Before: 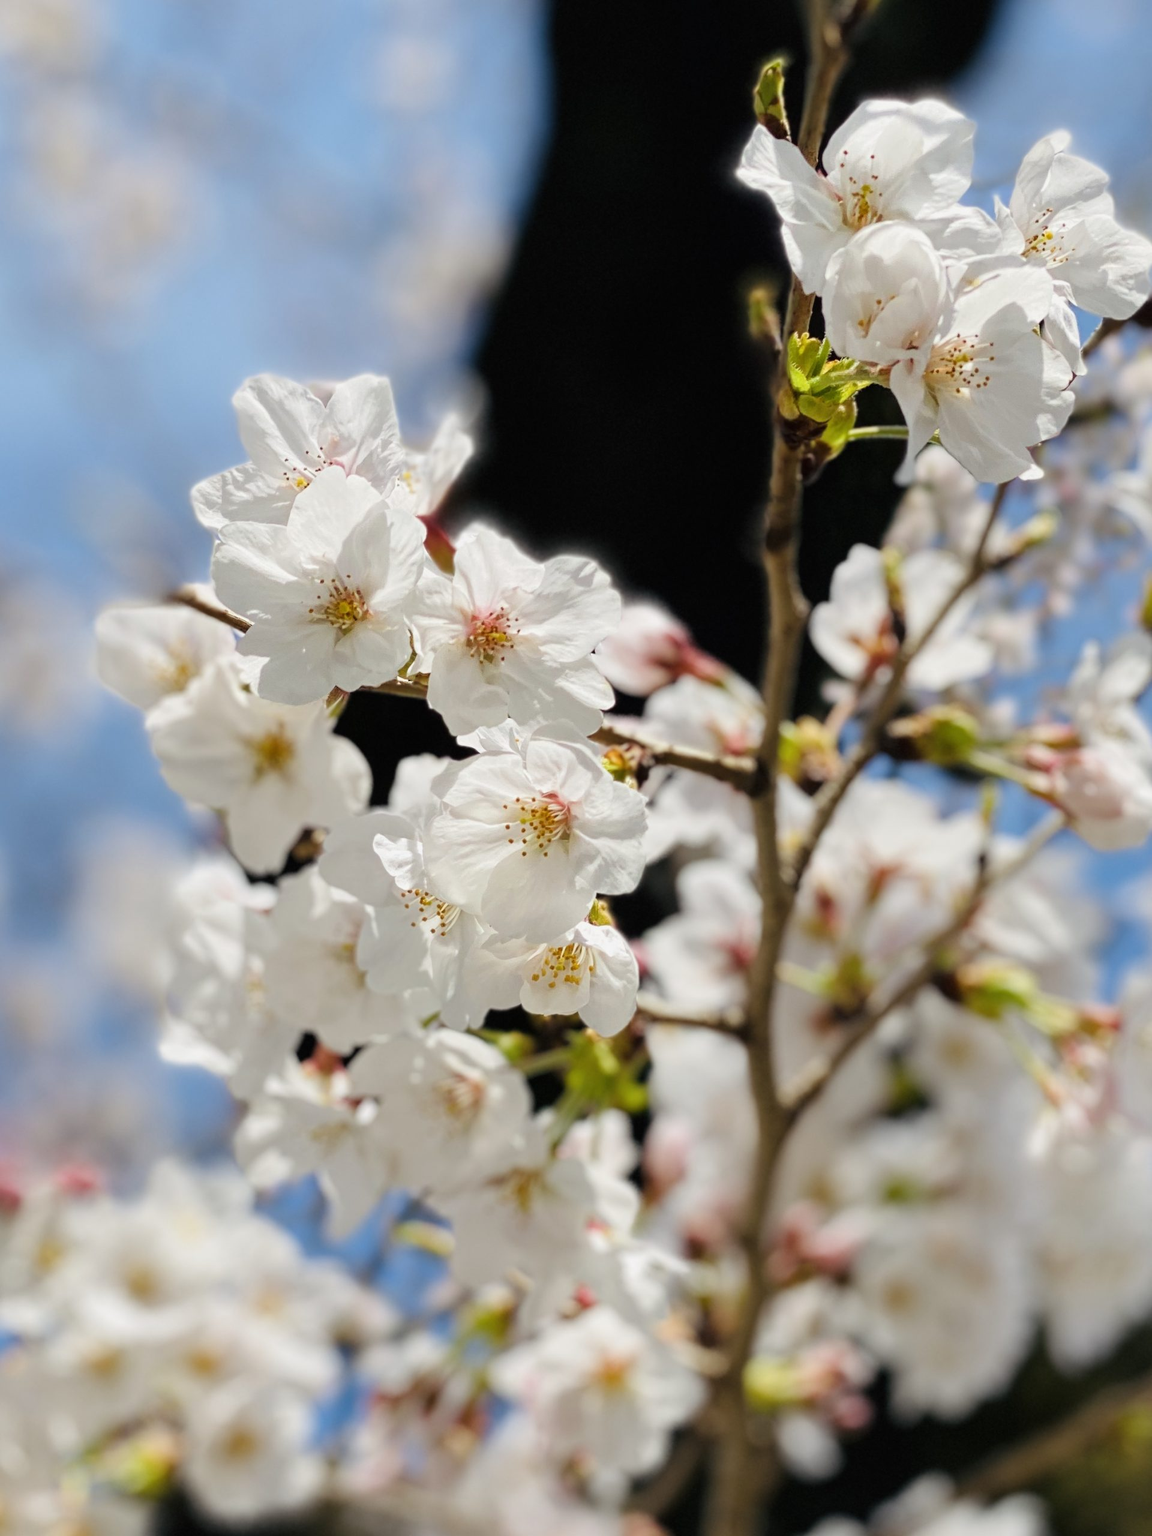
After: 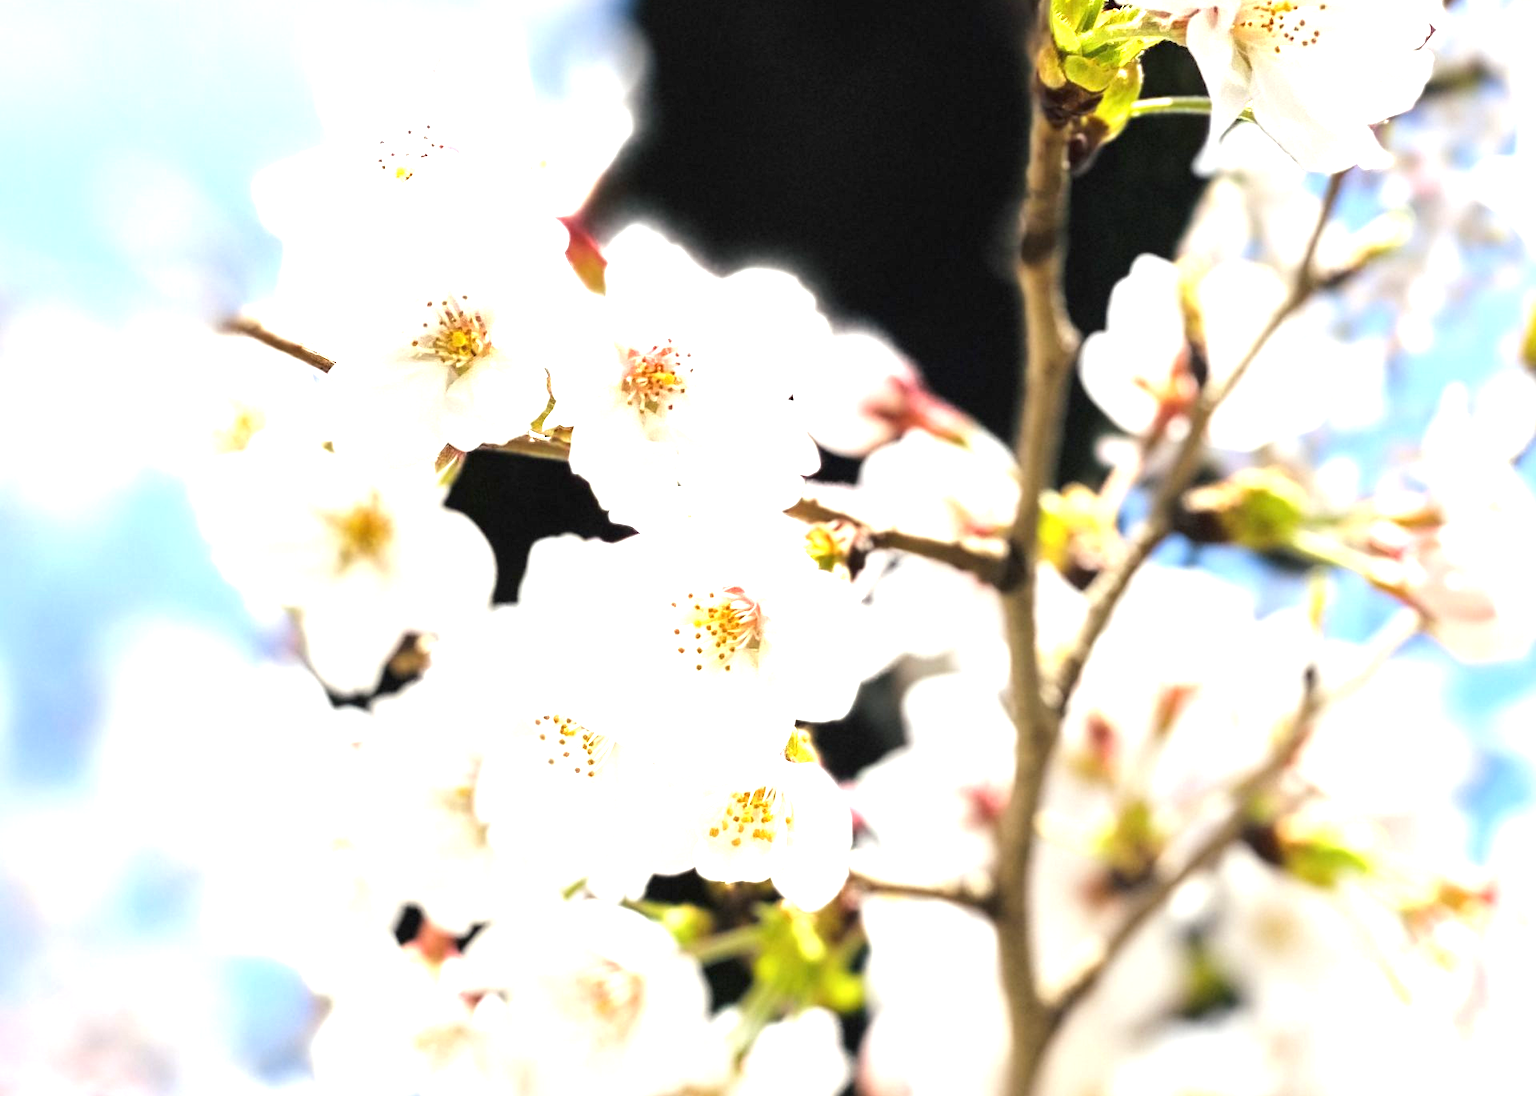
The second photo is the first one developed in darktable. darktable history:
crop and rotate: top 23.043%, bottom 23.437%
exposure: black level correction 0, exposure 1.675 EV, compensate exposure bias true, compensate highlight preservation false
